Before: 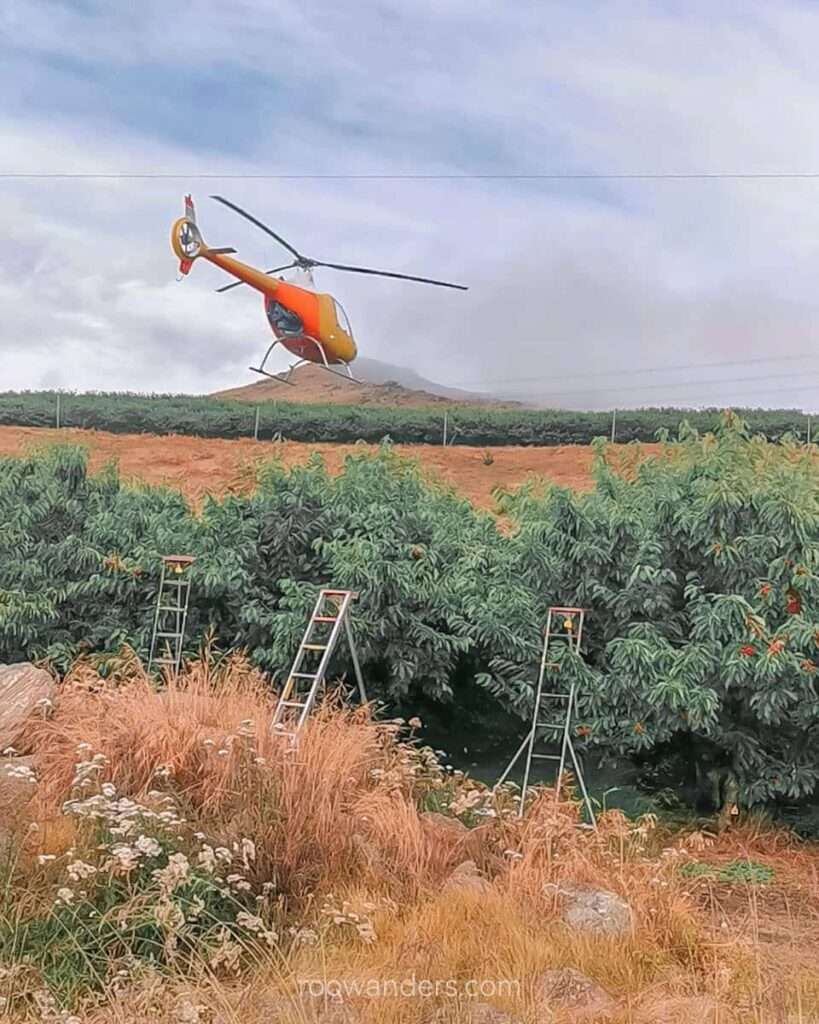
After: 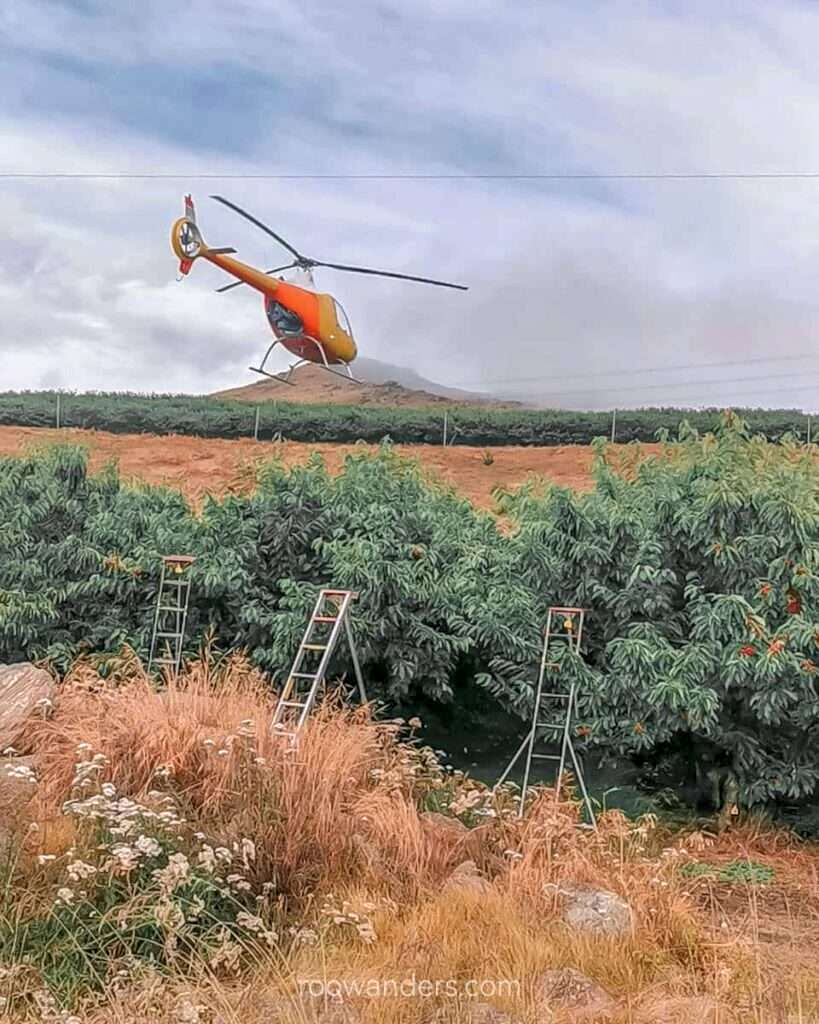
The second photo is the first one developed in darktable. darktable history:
color correction: highlights b* -0.042
local contrast: highlights 29%, detail 130%
